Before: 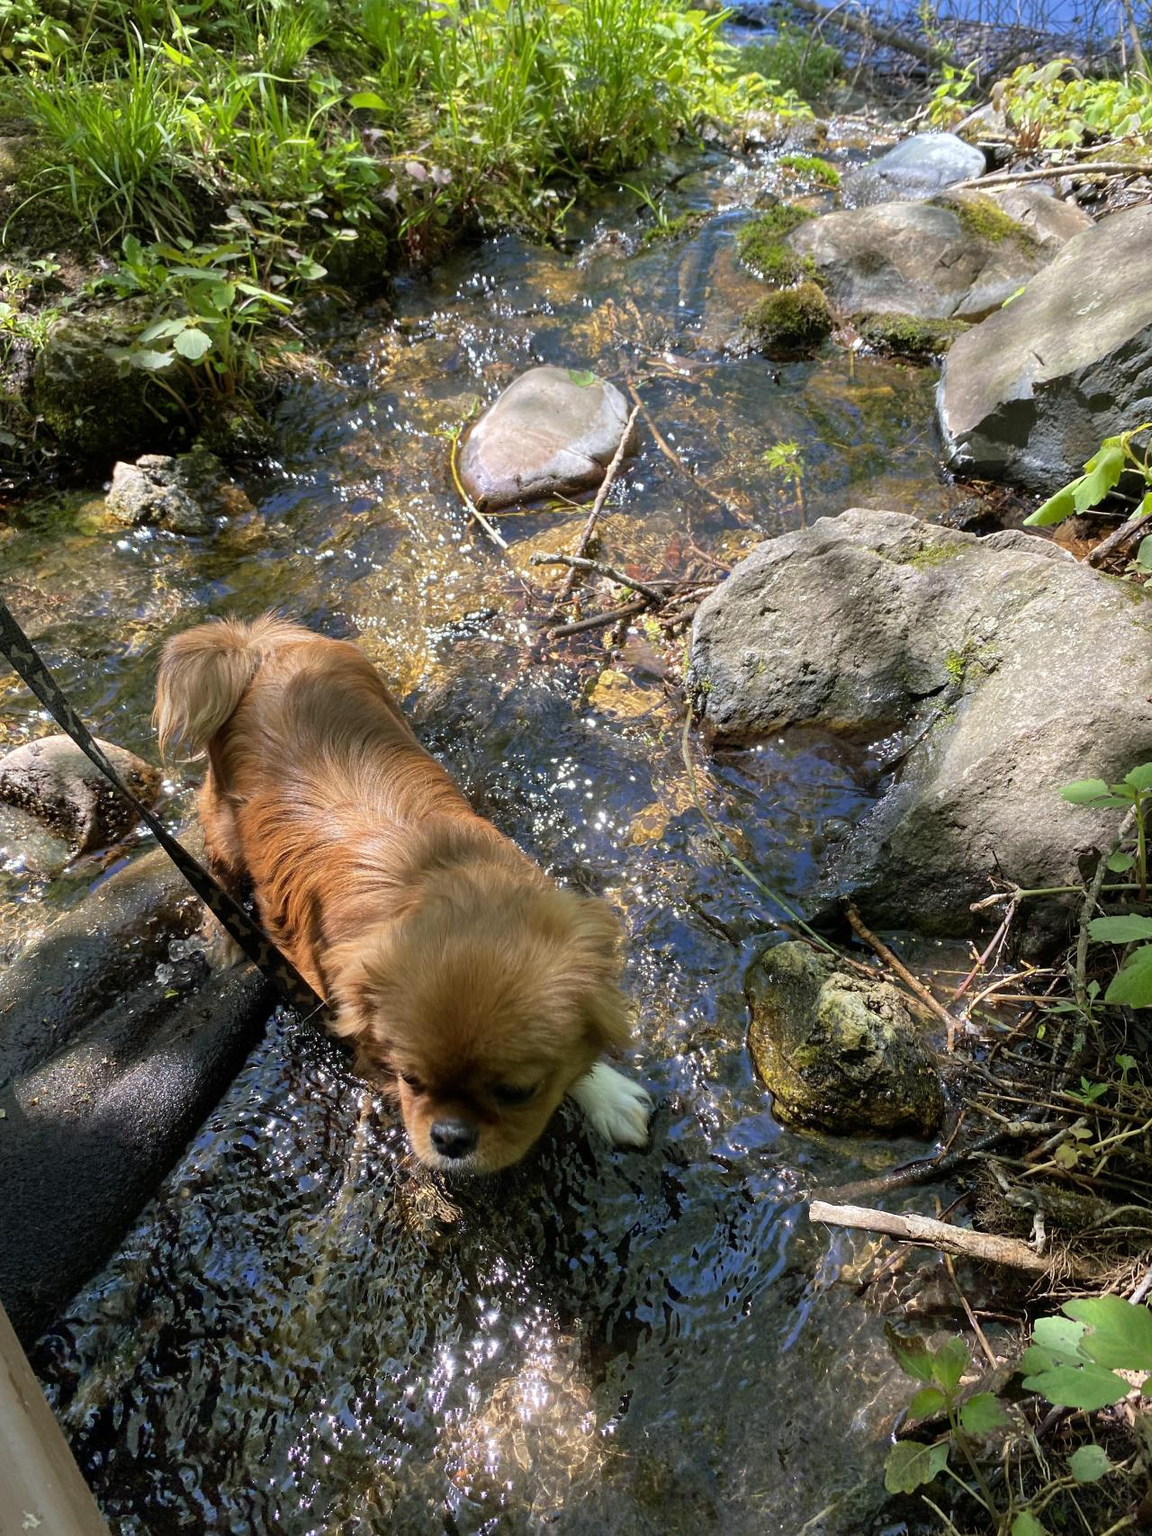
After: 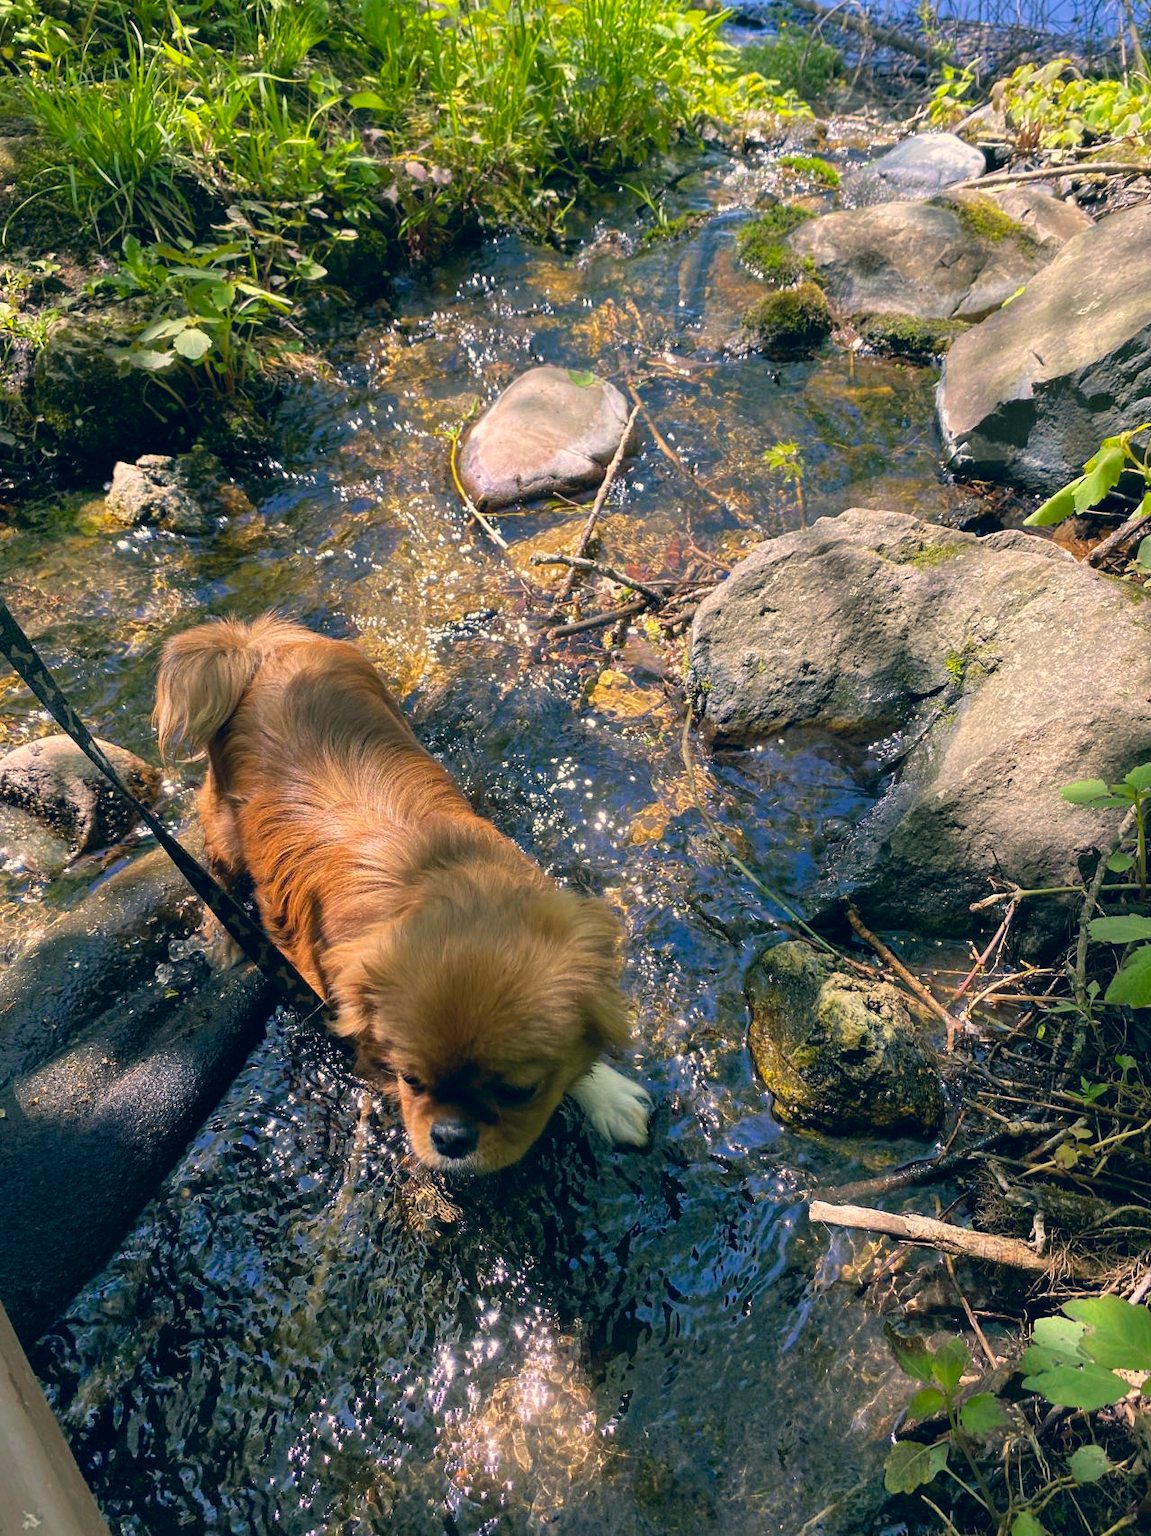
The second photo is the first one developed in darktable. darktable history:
color correction: highlights a* 10.29, highlights b* 14.42, shadows a* -10.02, shadows b* -14.89
